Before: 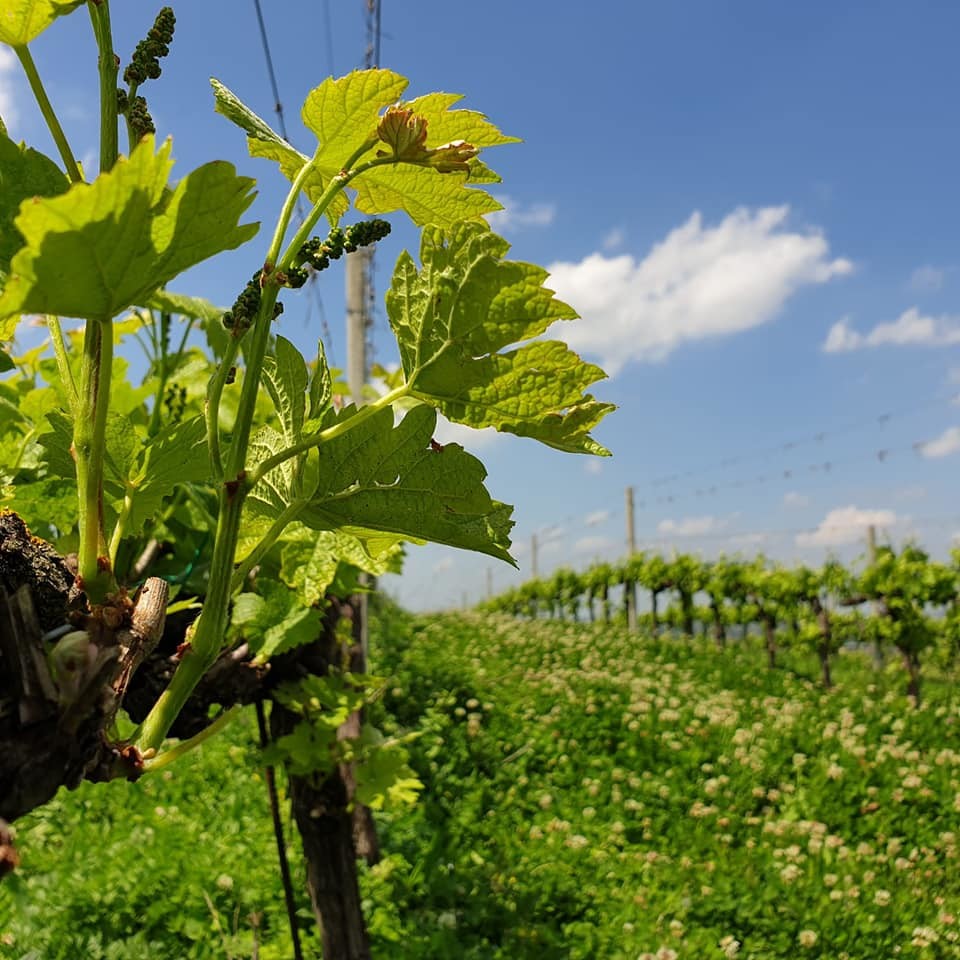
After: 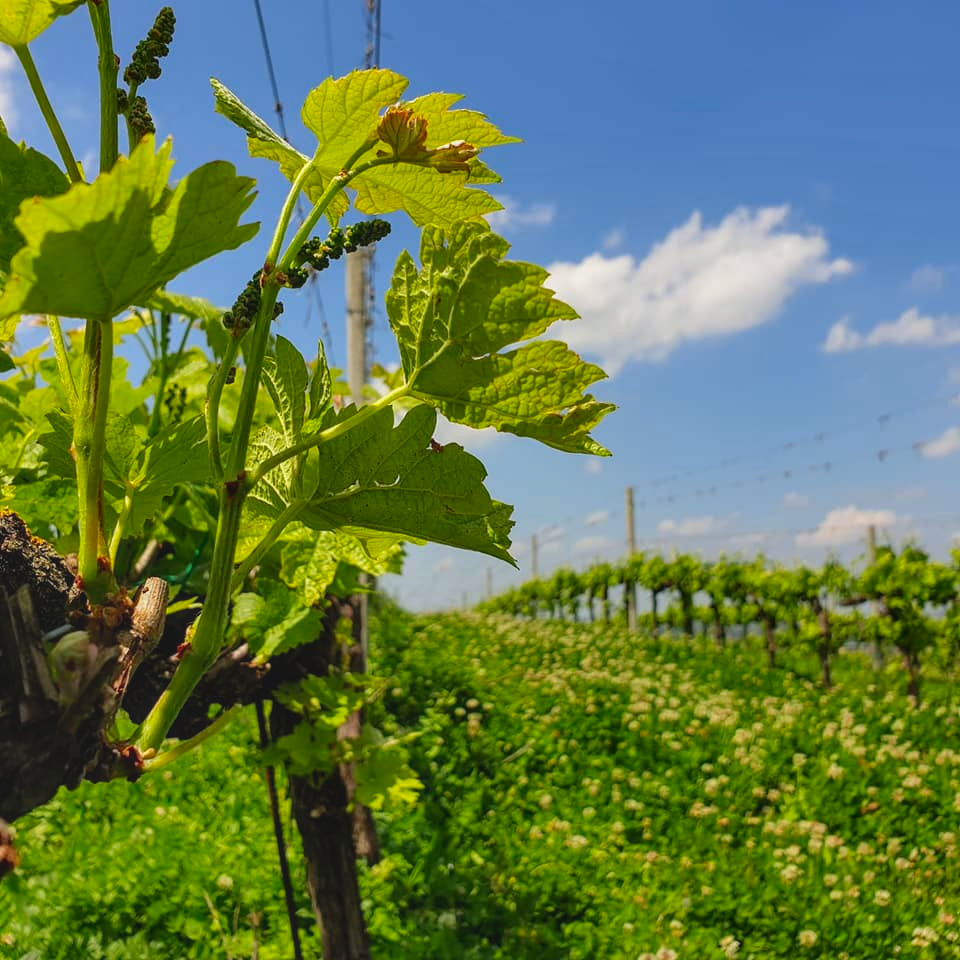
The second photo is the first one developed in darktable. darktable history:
local contrast: on, module defaults
contrast brightness saturation: contrast -0.19, saturation 0.19
contrast equalizer: octaves 7, y [[0.6 ×6], [0.55 ×6], [0 ×6], [0 ×6], [0 ×6]], mix 0.15
